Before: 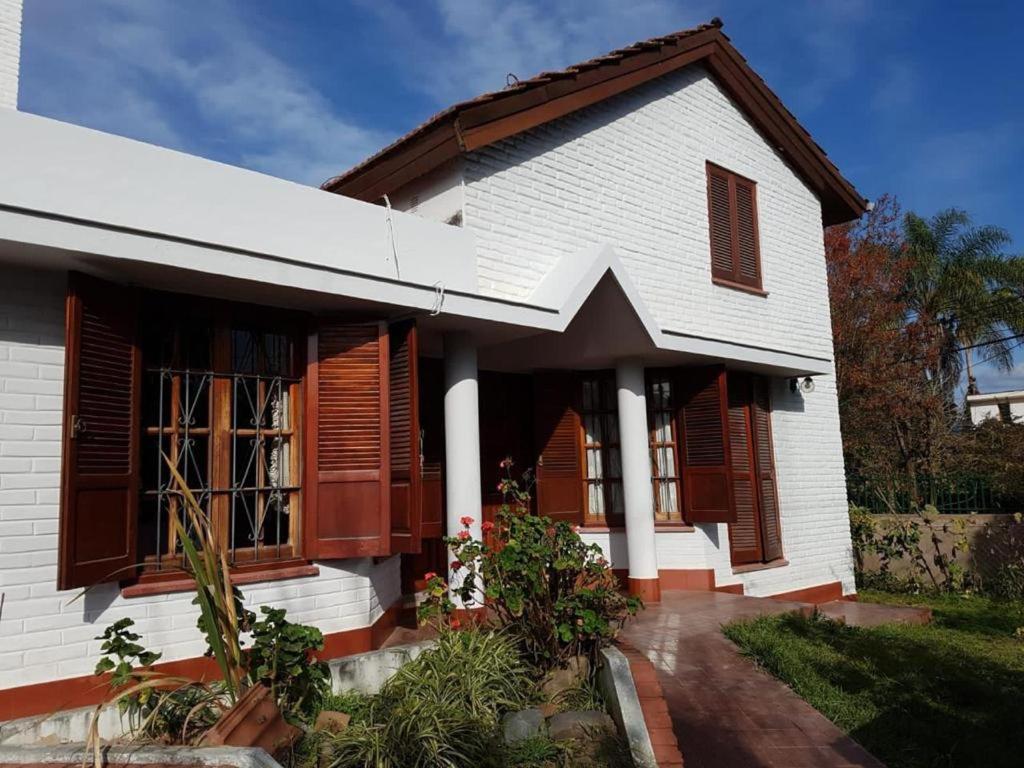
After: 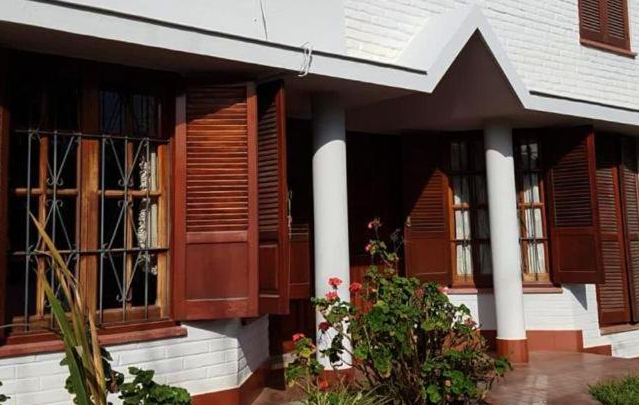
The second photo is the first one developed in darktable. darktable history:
velvia: on, module defaults
crop: left 12.932%, top 31.147%, right 24.633%, bottom 16.036%
